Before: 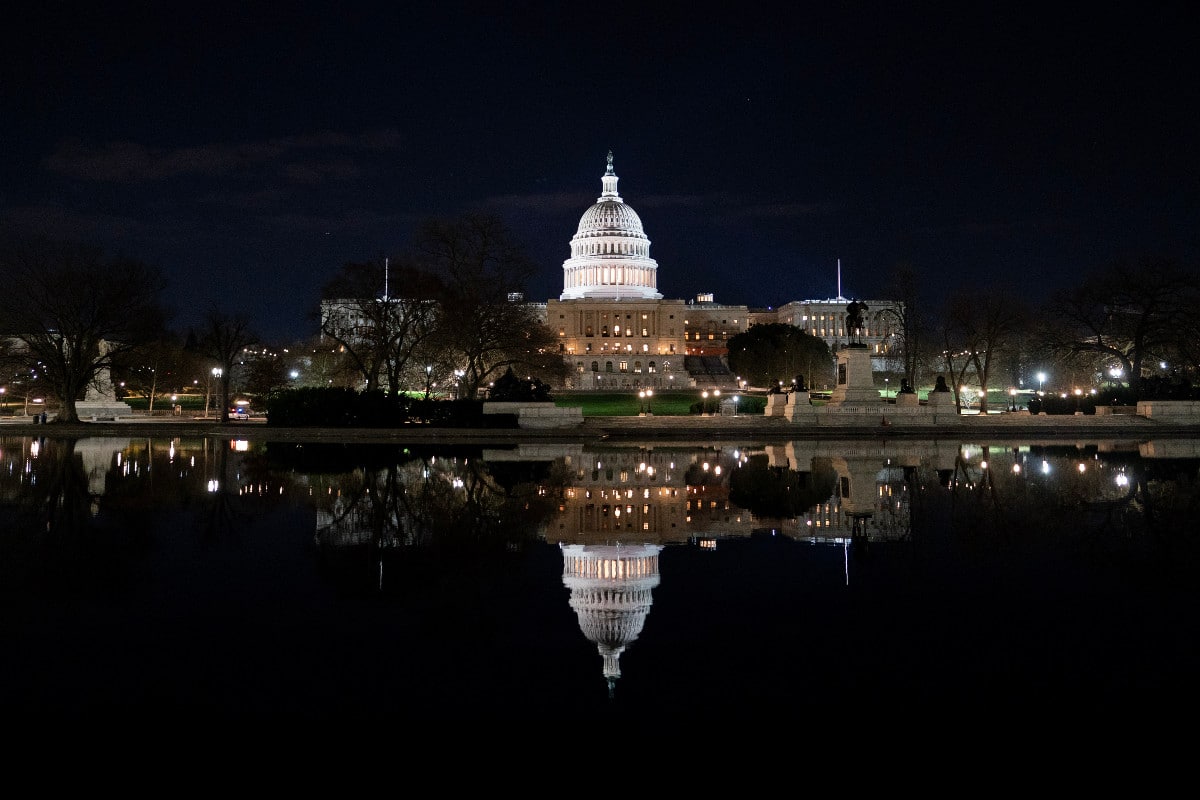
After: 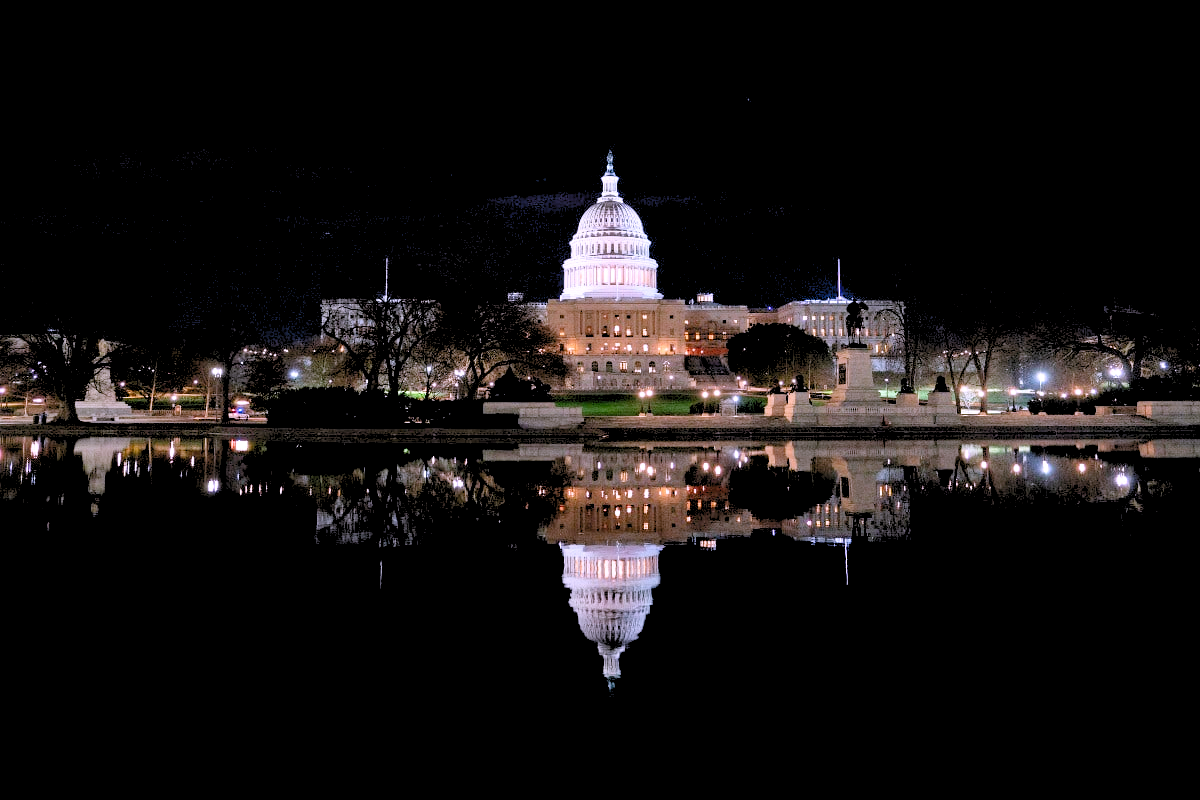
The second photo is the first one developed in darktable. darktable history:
levels: levels [0.072, 0.414, 0.976]
white balance: red 1.042, blue 1.17
